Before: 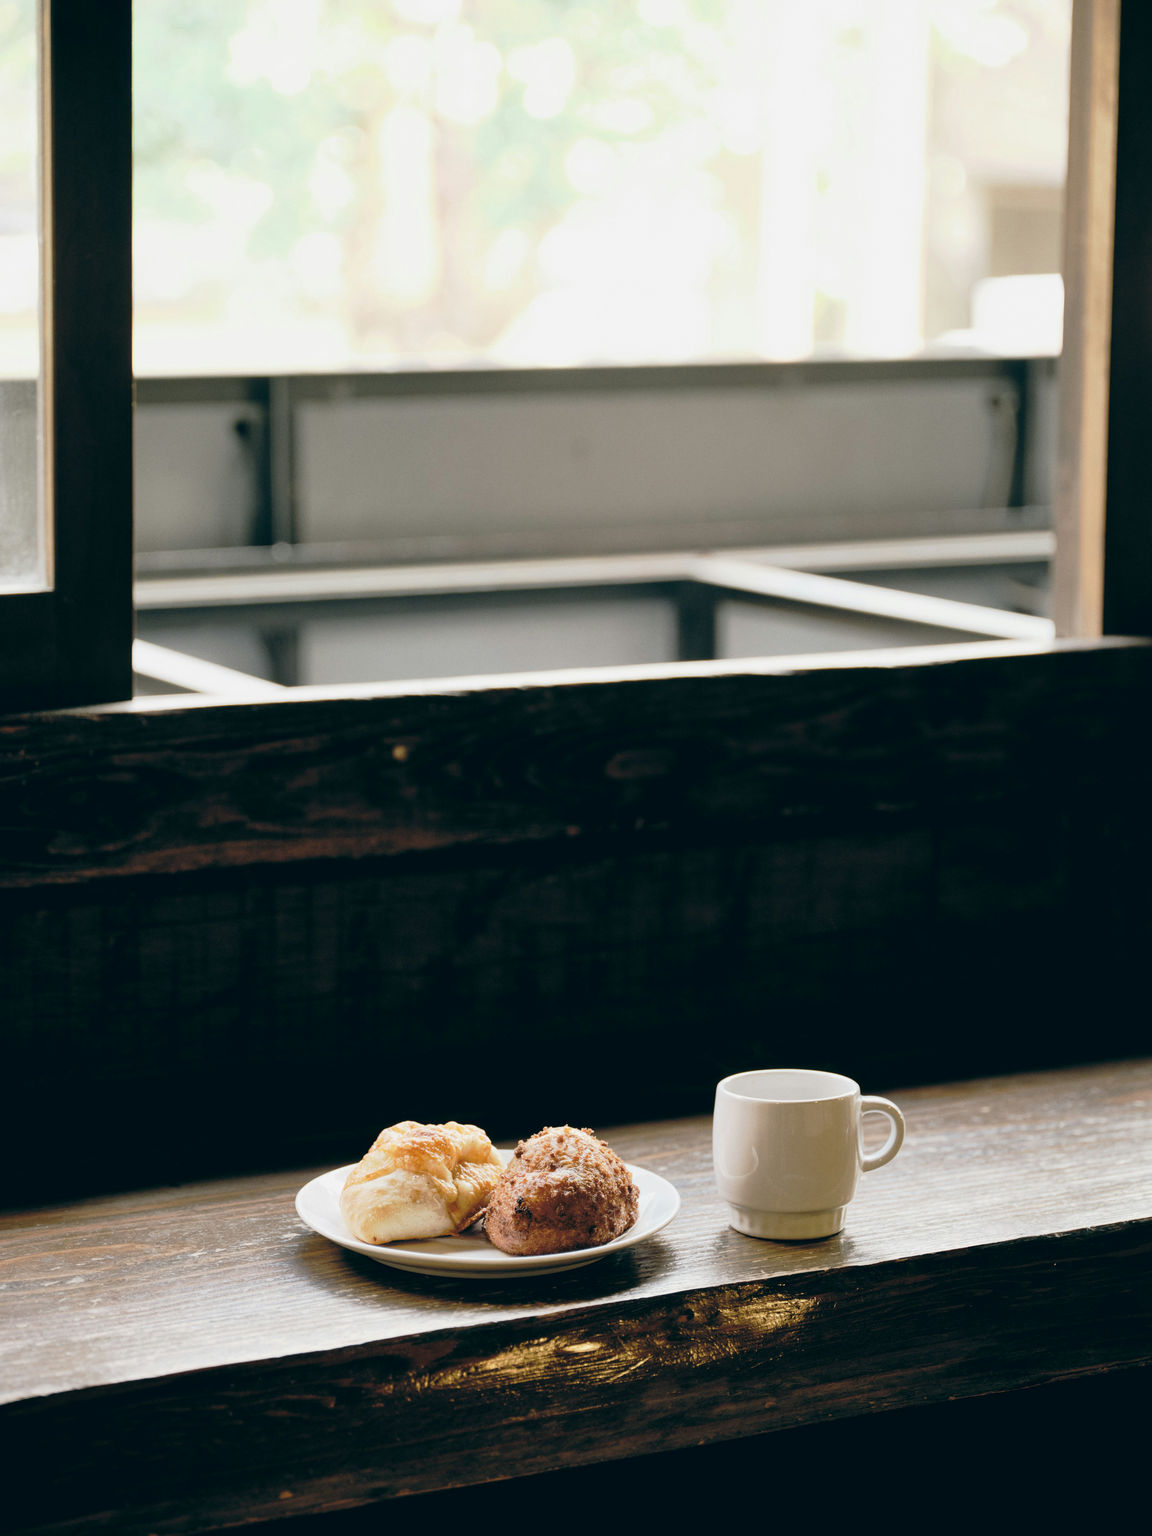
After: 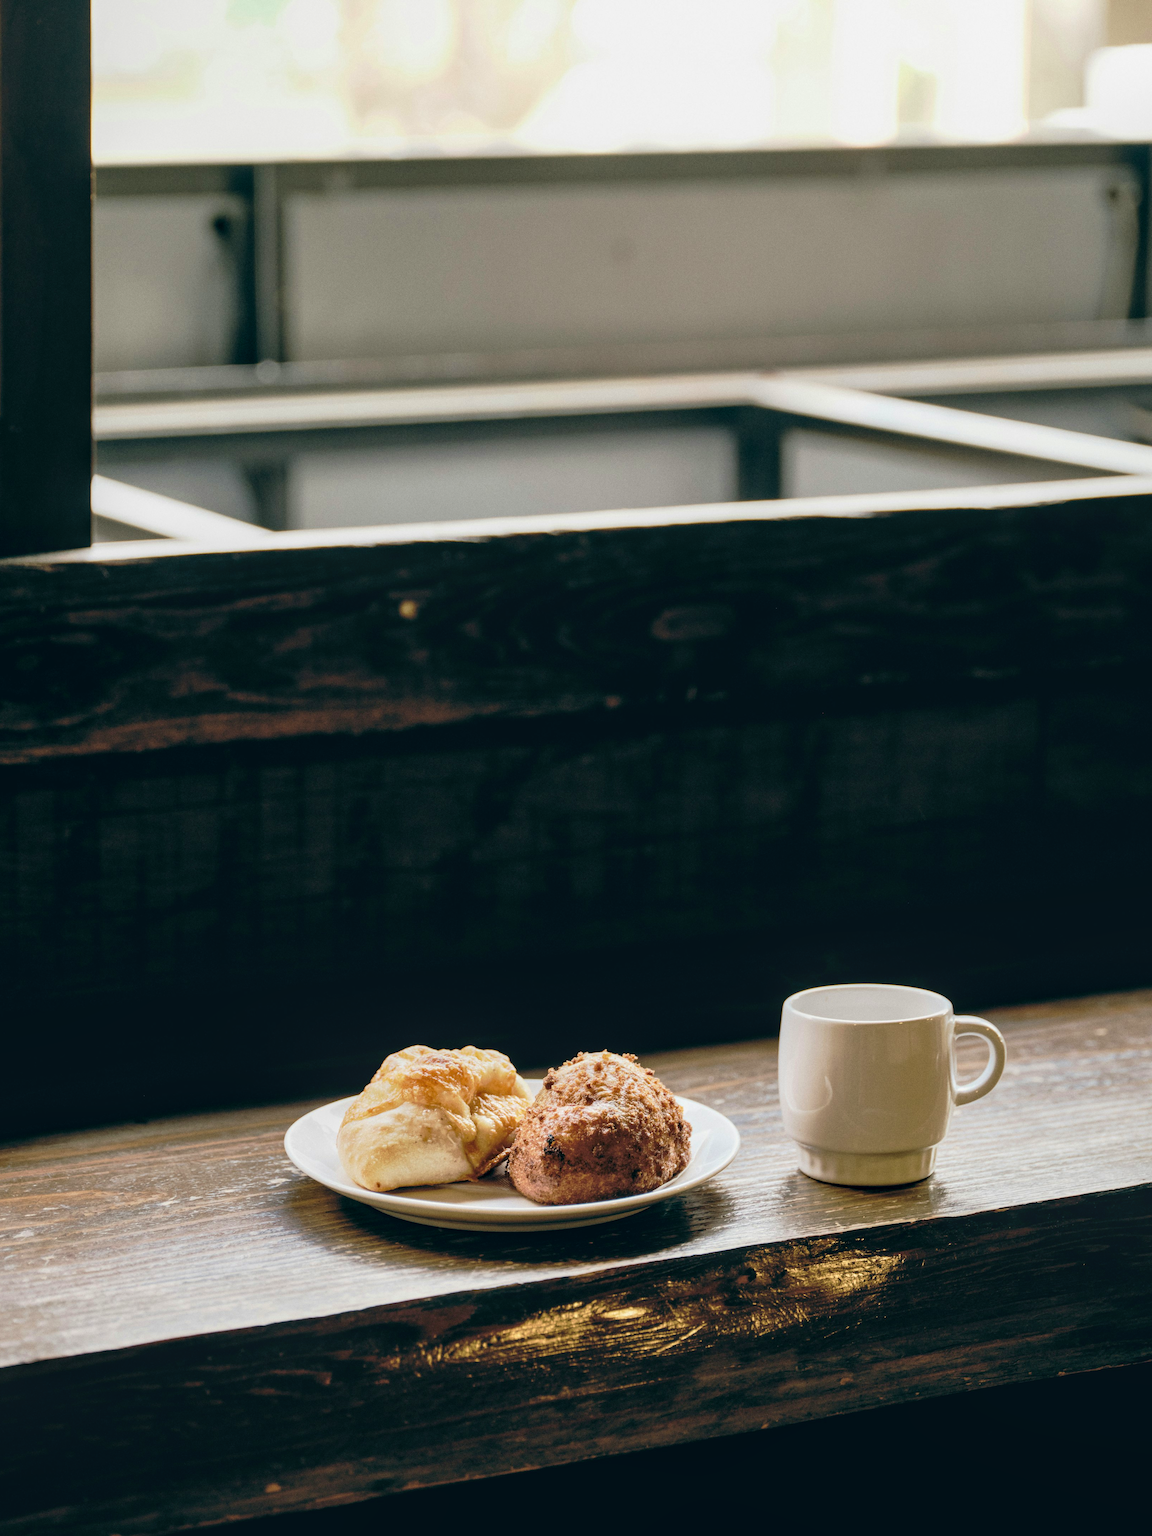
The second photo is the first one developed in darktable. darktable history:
velvia: on, module defaults
crop and rotate: left 4.842%, top 15.51%, right 10.668%
local contrast: on, module defaults
